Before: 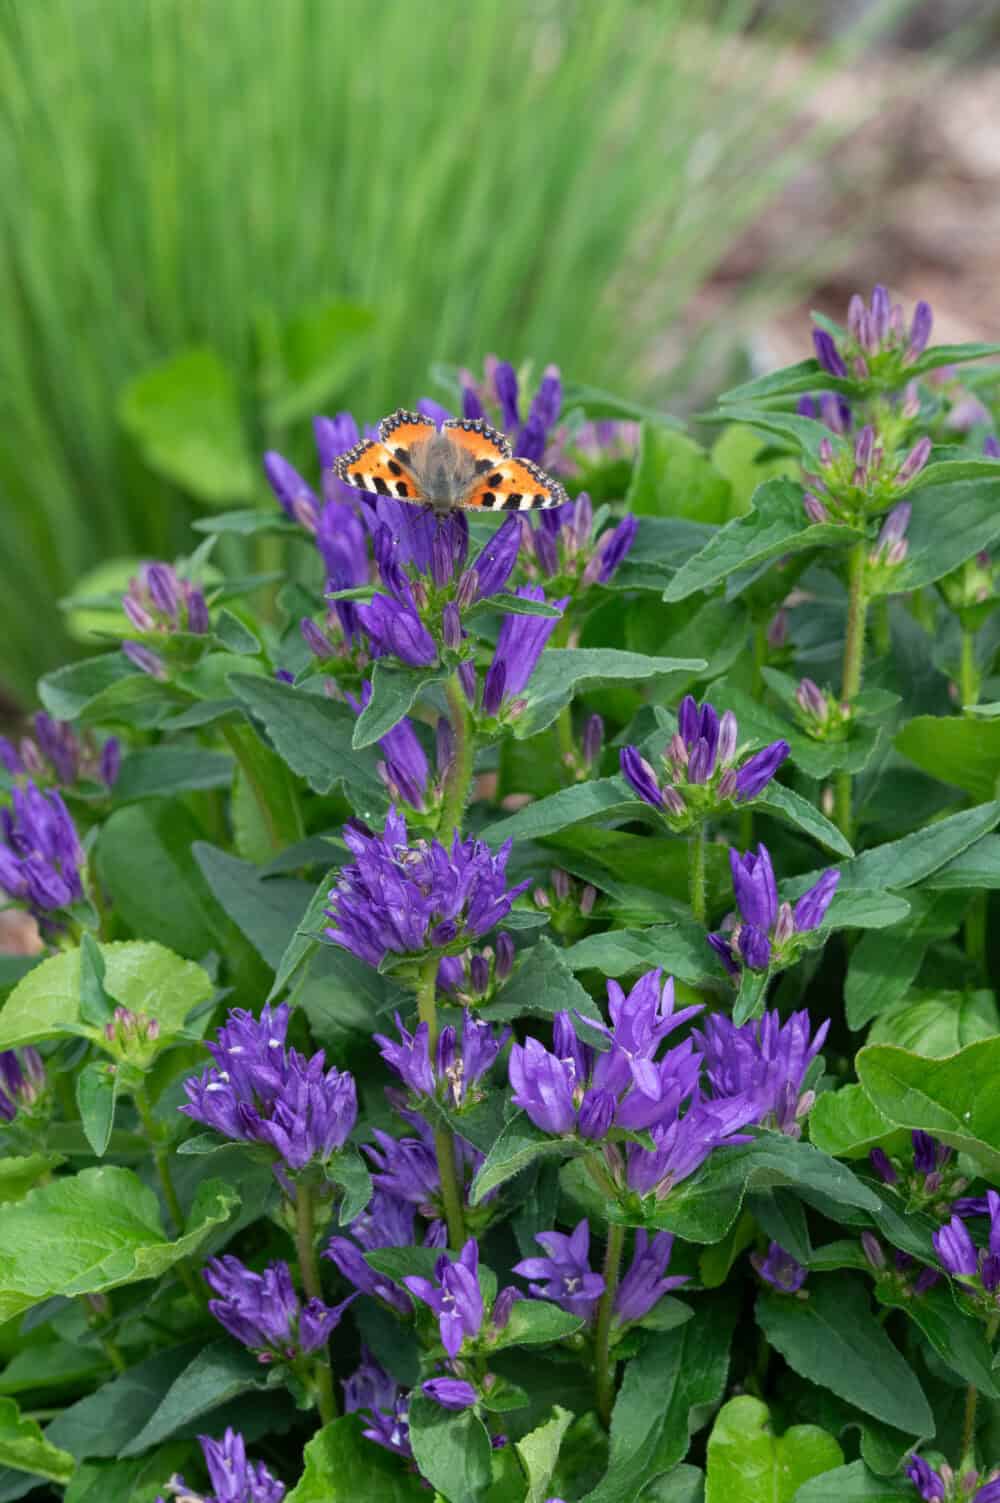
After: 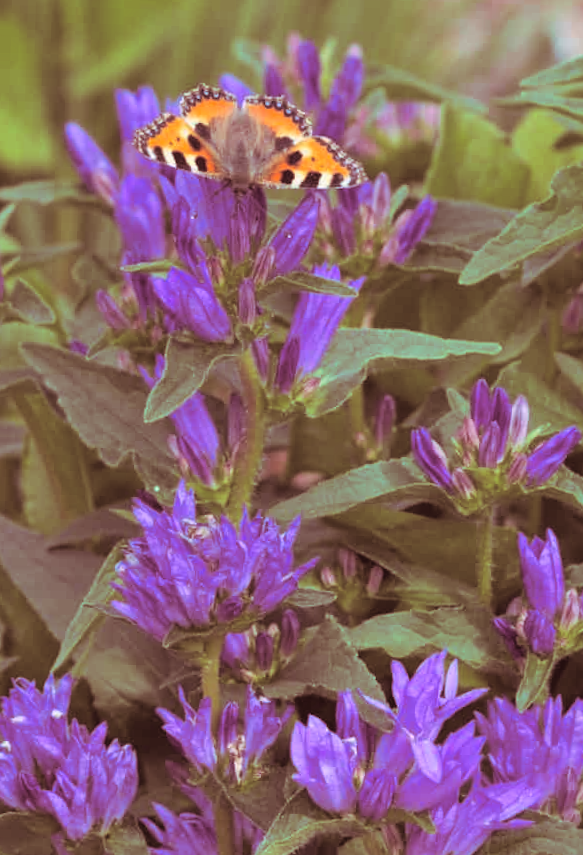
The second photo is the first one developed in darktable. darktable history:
exposure: exposure 0.15 EV, compensate highlight preservation false
crop and rotate: left 22.13%, top 22.054%, right 22.026%, bottom 22.102%
rotate and perspective: rotation 1.72°, automatic cropping off
split-toning: highlights › hue 187.2°, highlights › saturation 0.83, balance -68.05, compress 56.43%
contrast brightness saturation: contrast -0.1, brightness 0.05, saturation 0.08
